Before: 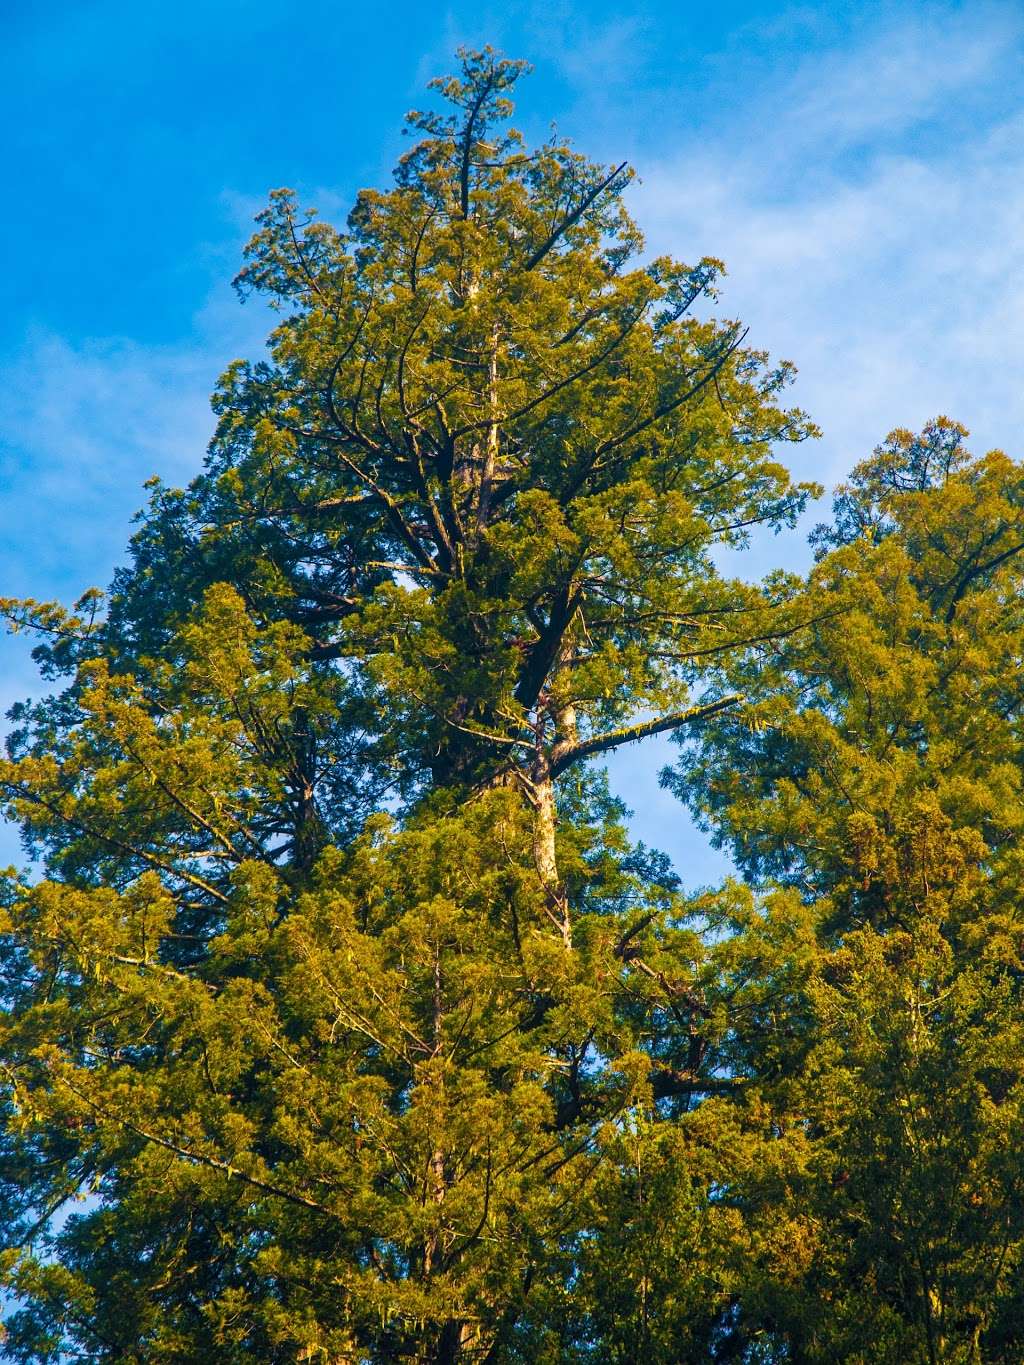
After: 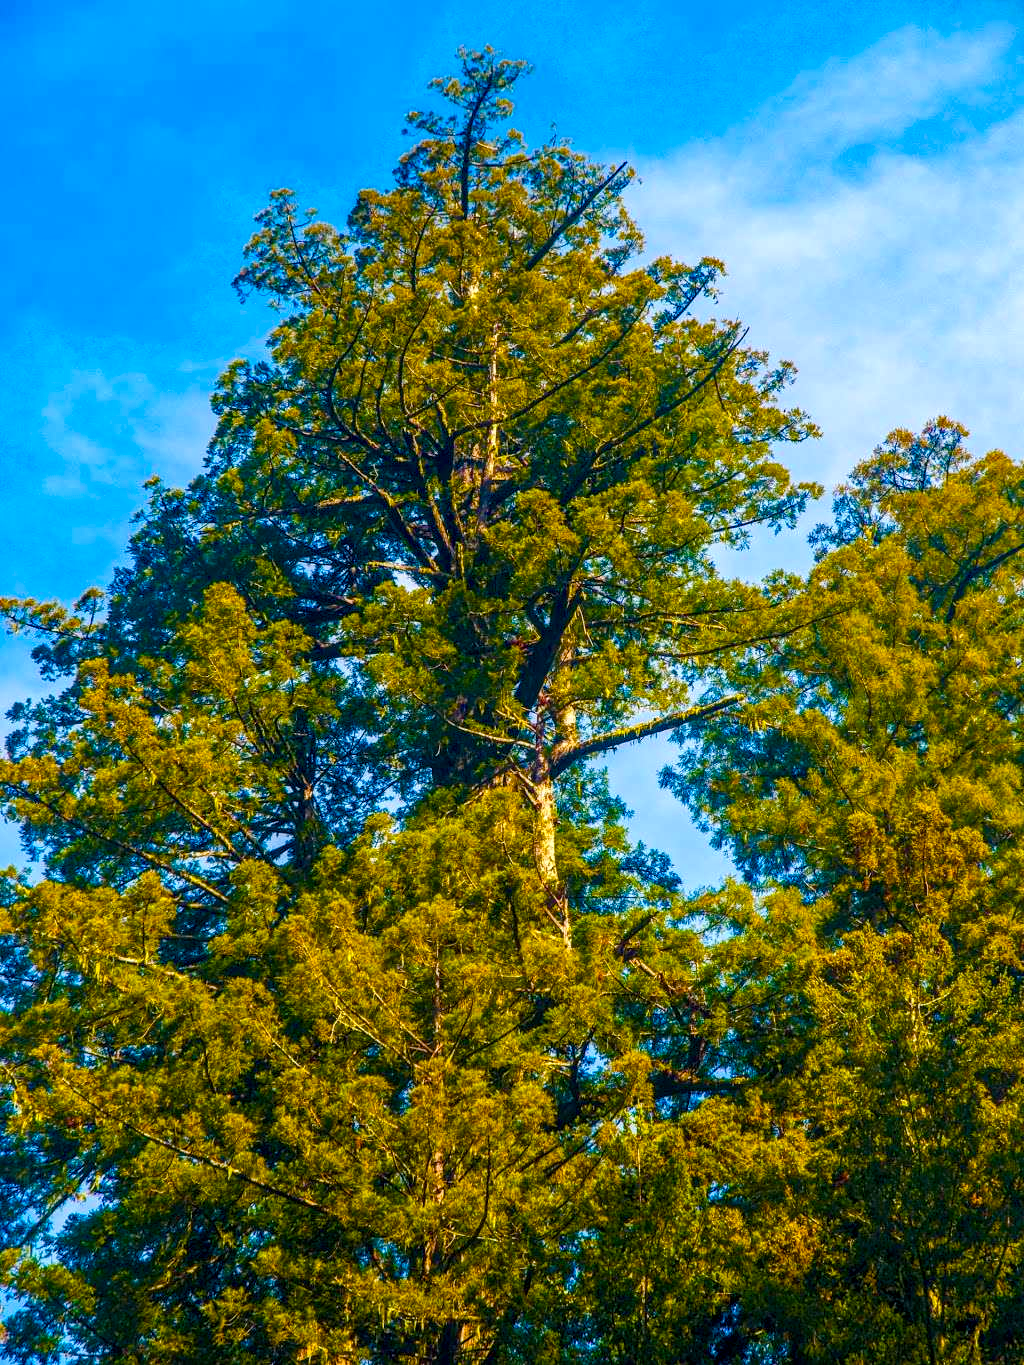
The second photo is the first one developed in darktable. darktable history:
local contrast: on, module defaults
color balance rgb: highlights gain › luminance 9.511%, linear chroma grading › global chroma 15.425%, perceptual saturation grading › global saturation 46.101%, perceptual saturation grading › highlights -49.408%, perceptual saturation grading › shadows 29.494%, global vibrance 14.872%
